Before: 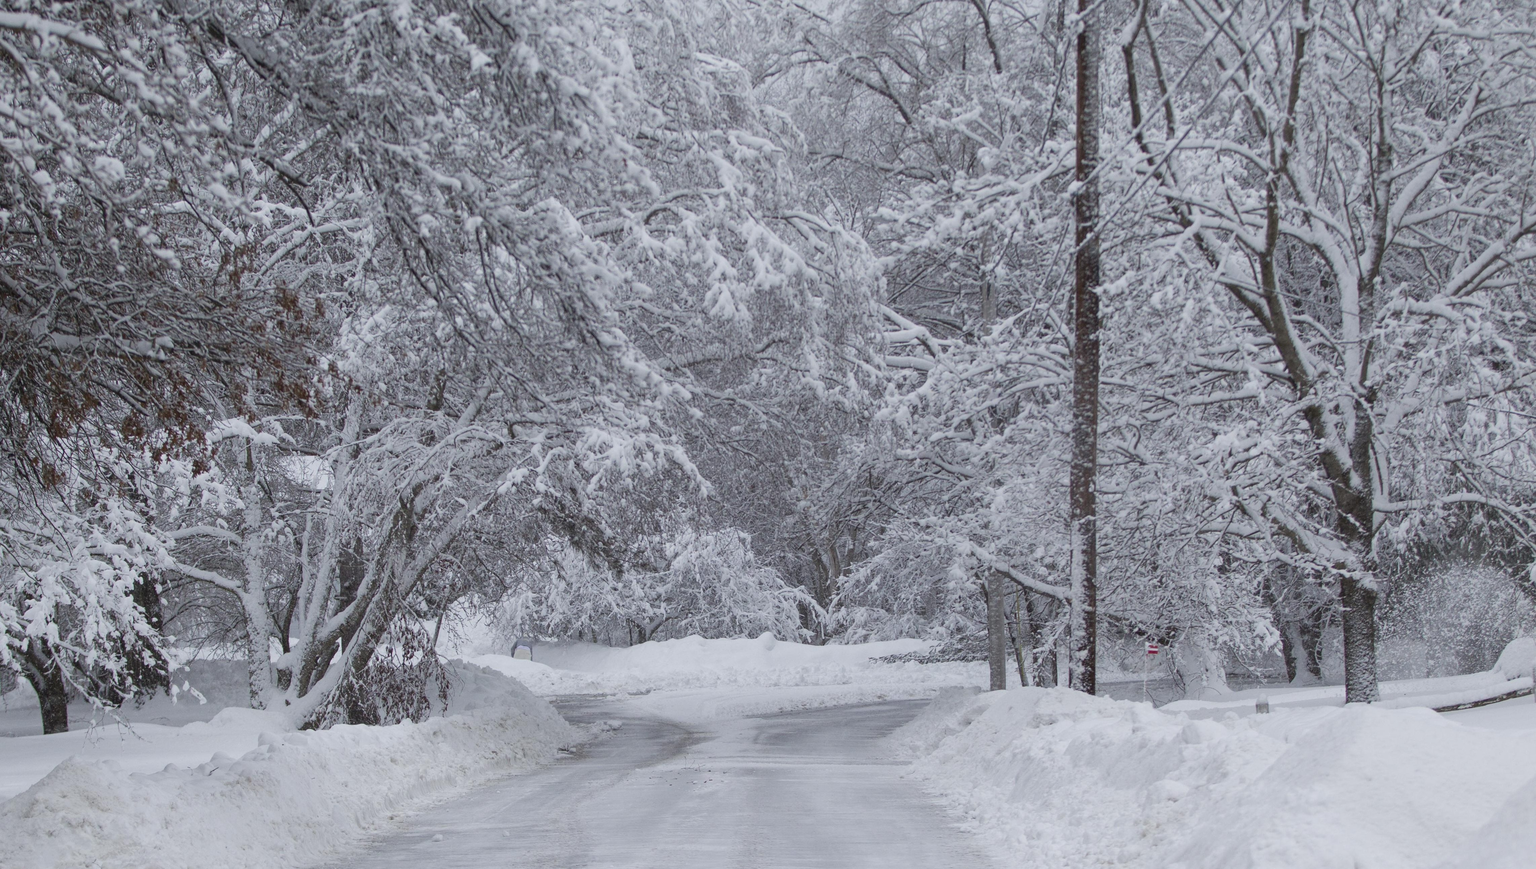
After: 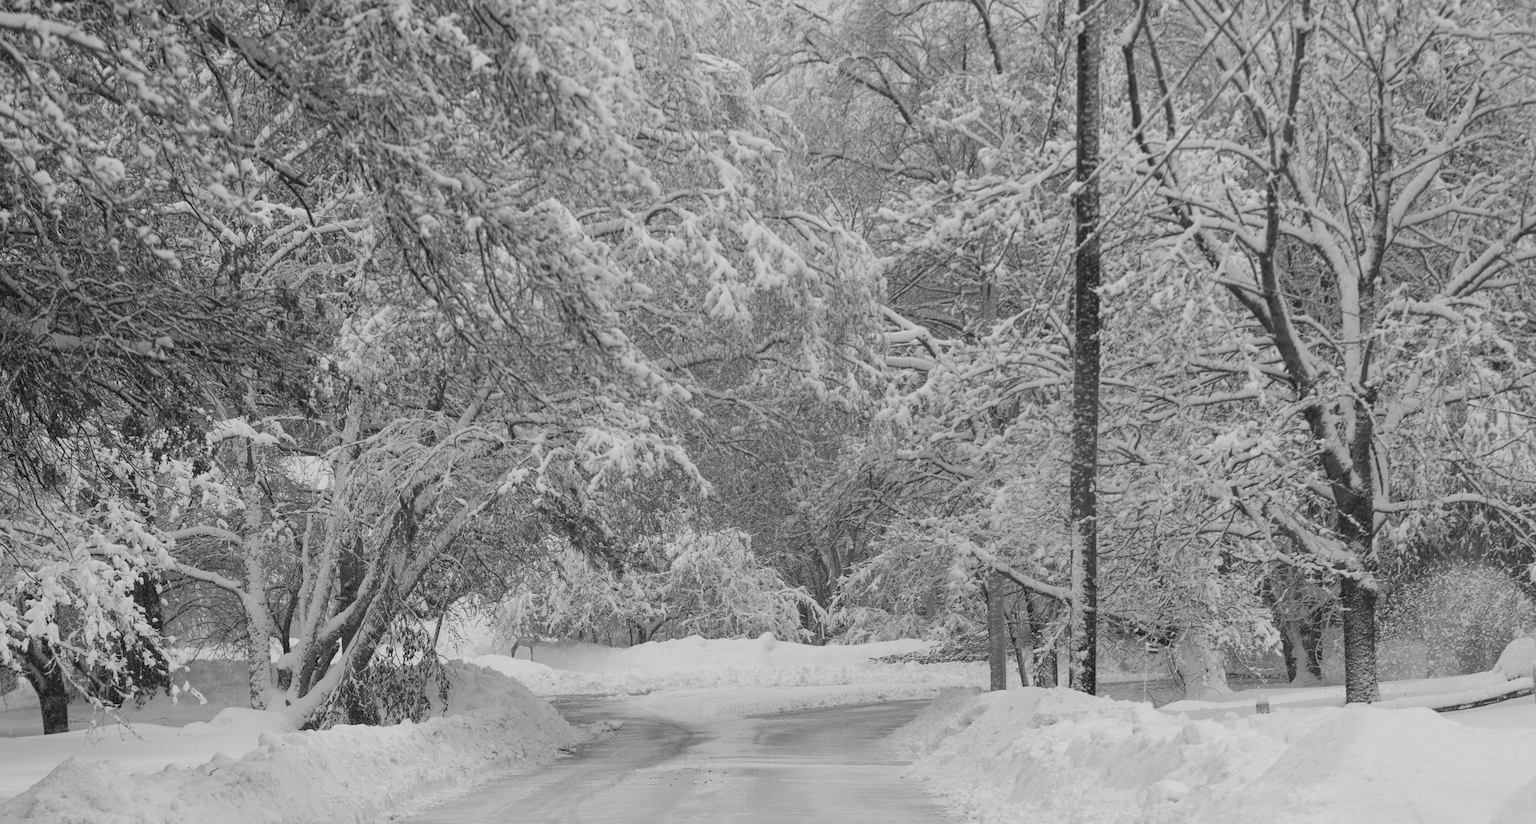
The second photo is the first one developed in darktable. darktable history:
crop and rotate: top 0%, bottom 5.097%
monochrome: size 1
